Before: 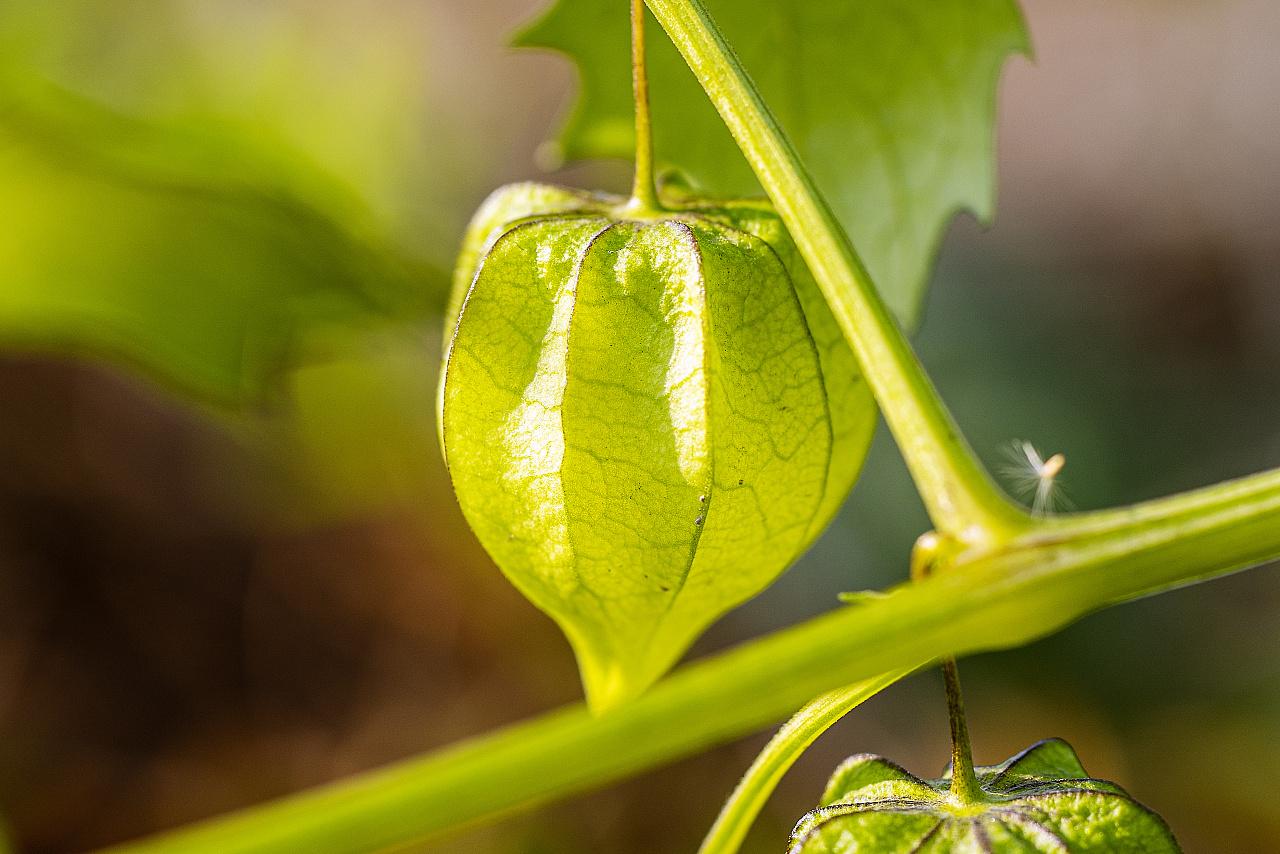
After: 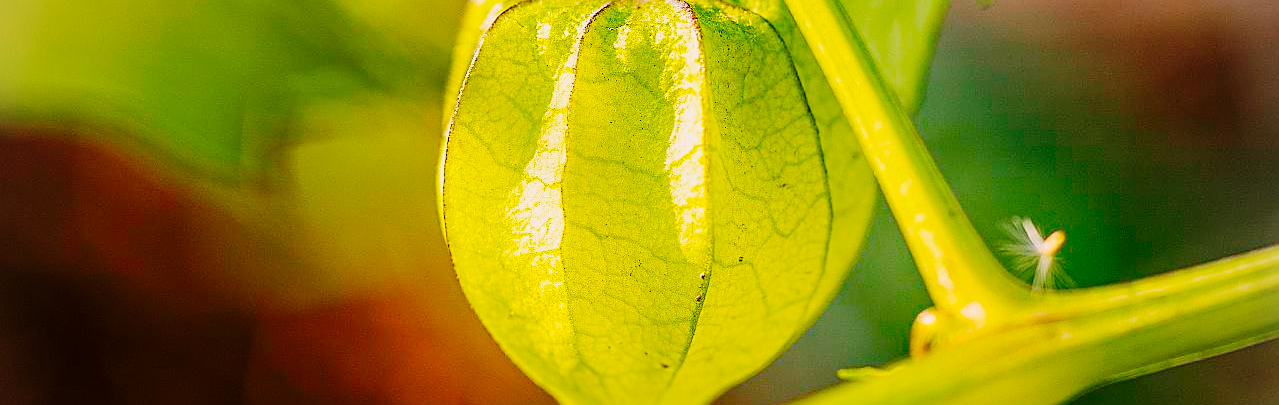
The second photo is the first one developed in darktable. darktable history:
vignetting: fall-off radius 60.83%, brightness -0.332
contrast equalizer: octaves 7, y [[0.5 ×6], [0.5 ×6], [0.5, 0.5, 0.501, 0.545, 0.707, 0.863], [0 ×6], [0 ×6]], mix 0.316
sharpen: on, module defaults
base curve: curves: ch0 [(0, 0) (0.036, 0.025) (0.121, 0.166) (0.206, 0.329) (0.605, 0.79) (1, 1)], preserve colors none
crop and rotate: top 26.252%, bottom 26.286%
color balance rgb: highlights gain › chroma 3.18%, highlights gain › hue 56.27°, linear chroma grading › global chroma 24.829%, perceptual saturation grading › global saturation 9.851%, contrast -19.929%
